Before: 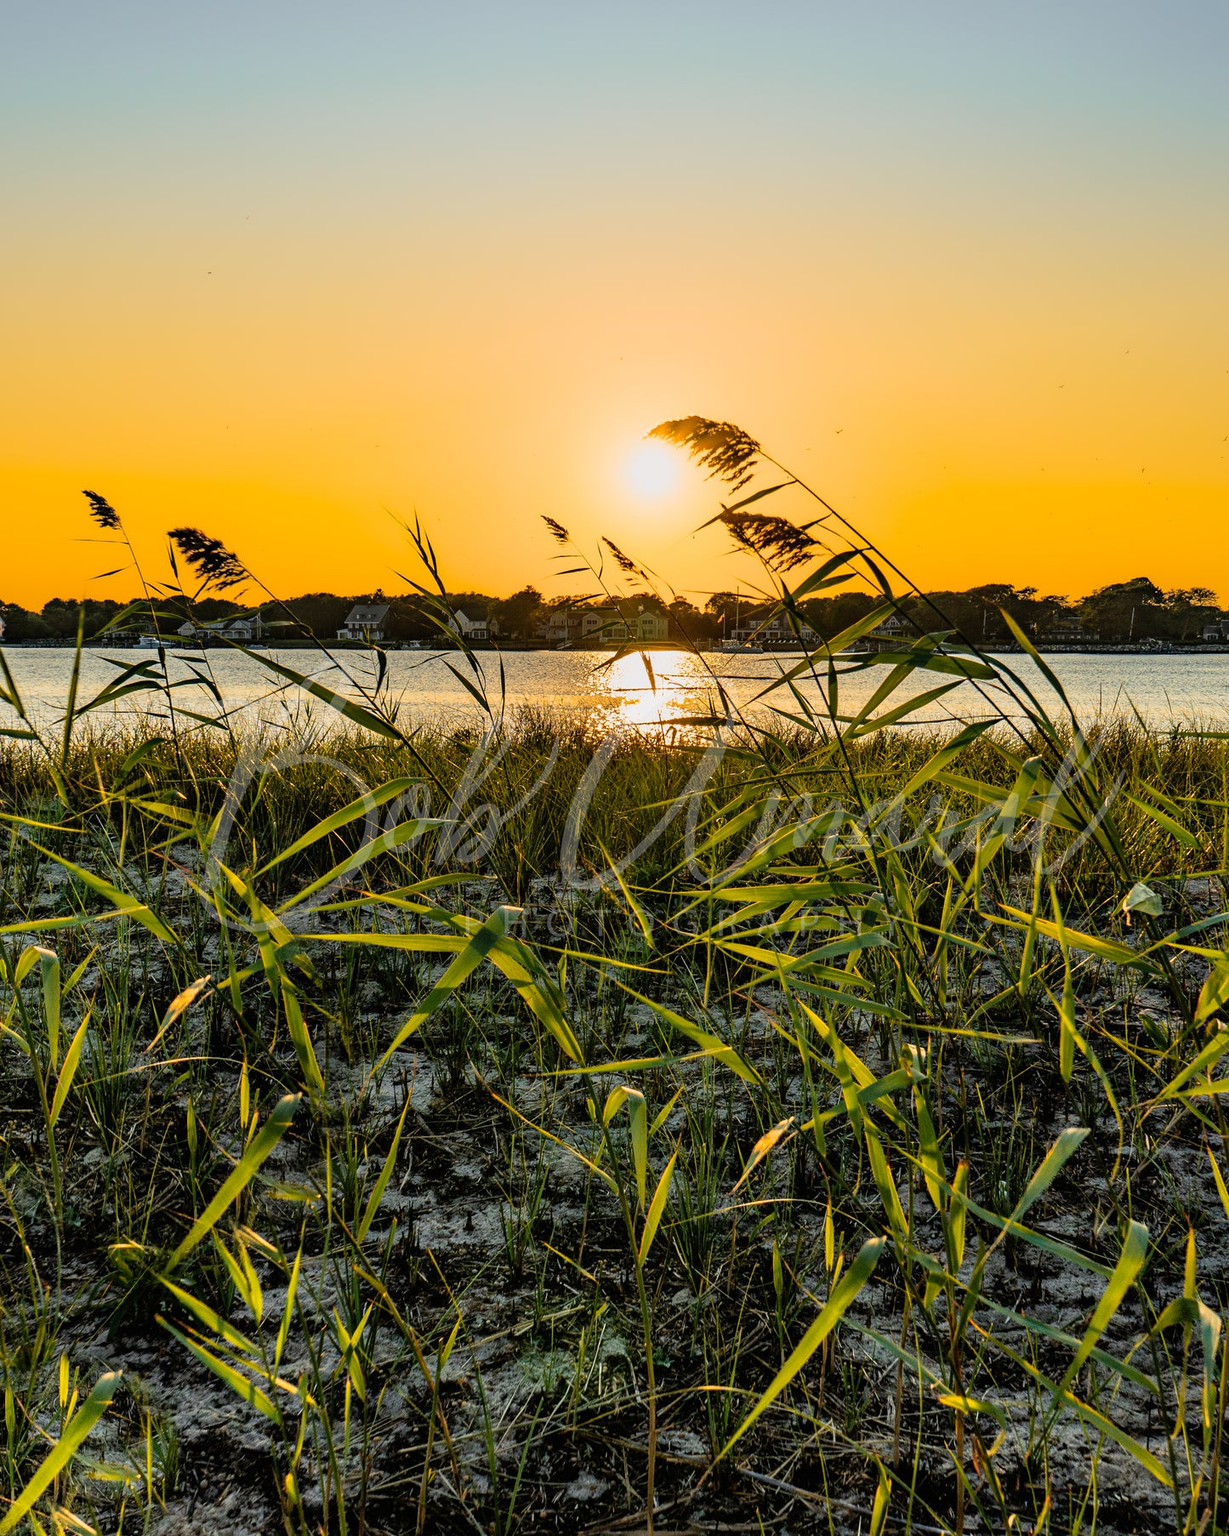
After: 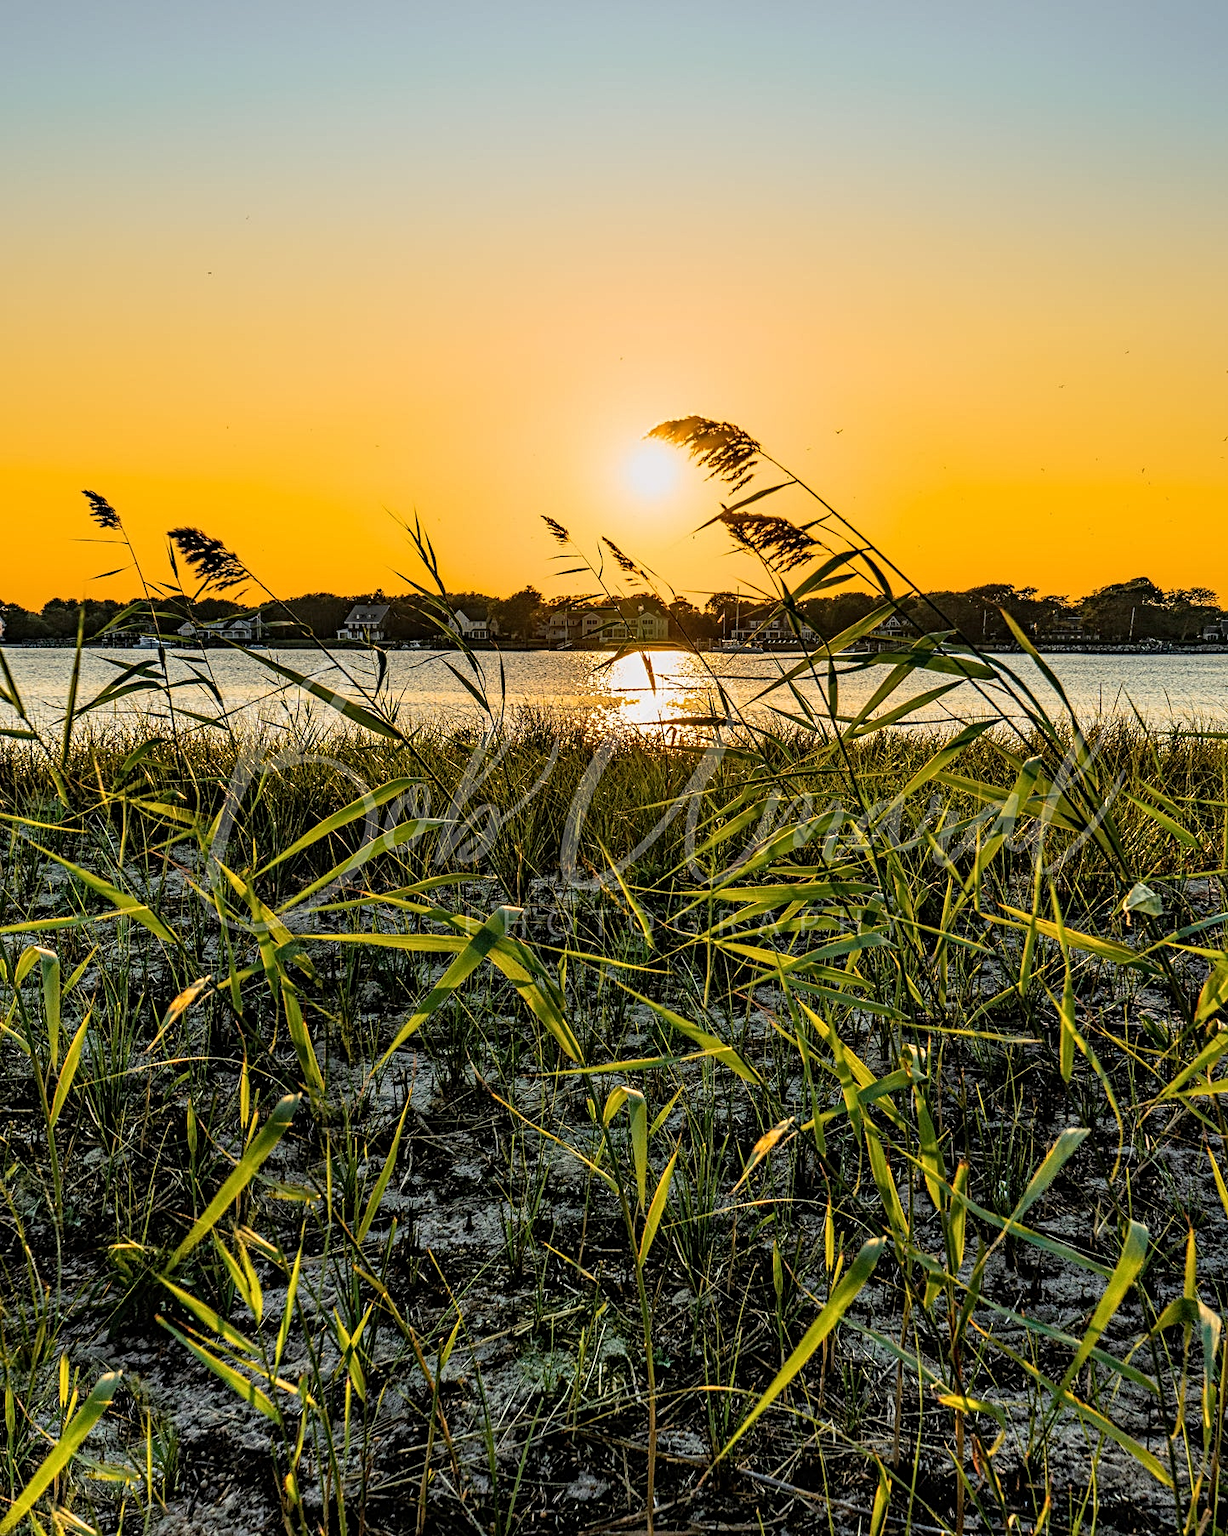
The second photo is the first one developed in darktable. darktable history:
contrast equalizer: octaves 7, y [[0.5, 0.5, 0.5, 0.539, 0.64, 0.611], [0.5 ×6], [0.5 ×6], [0 ×6], [0 ×6]]
